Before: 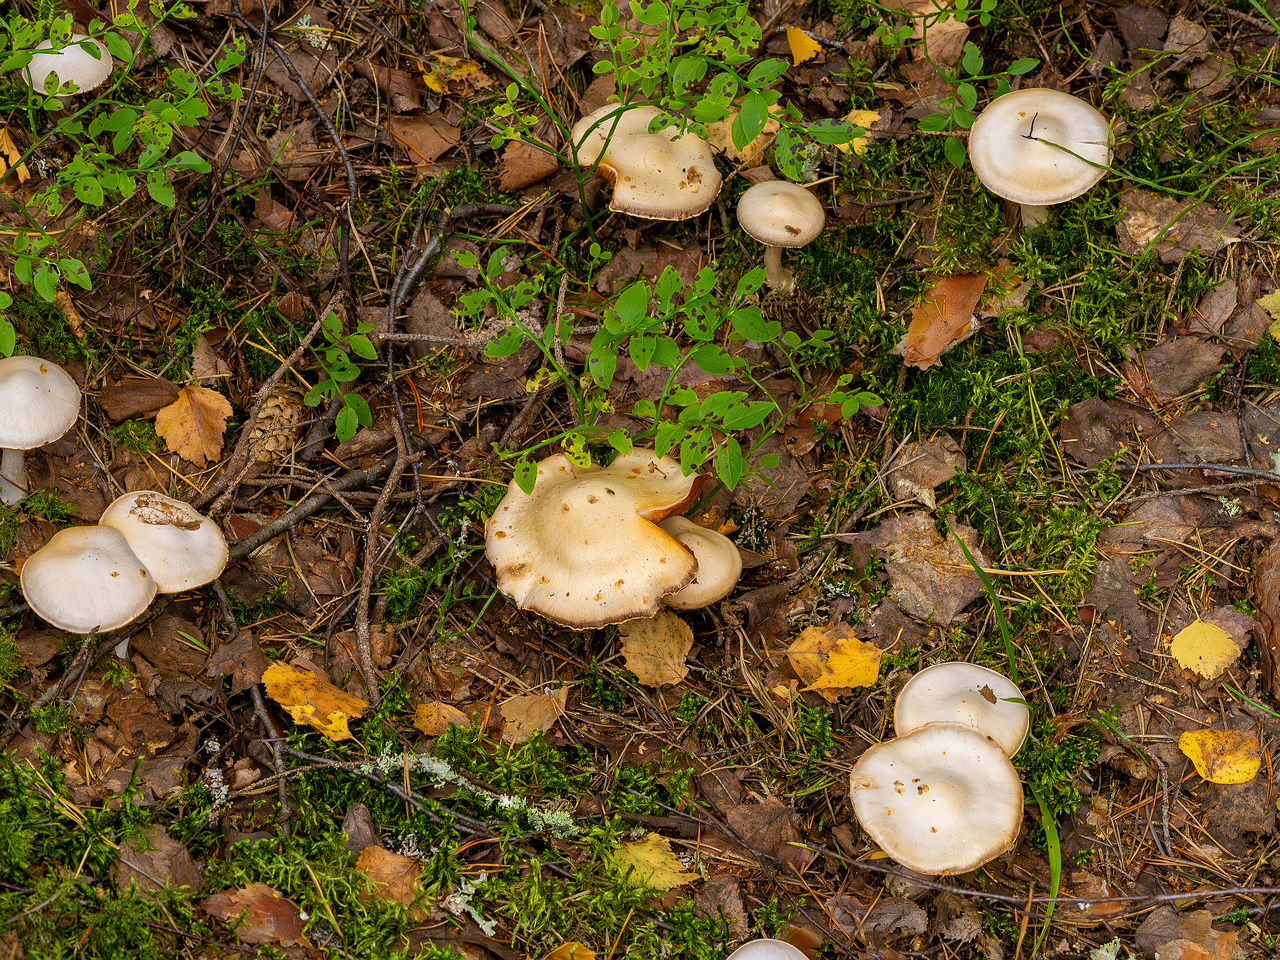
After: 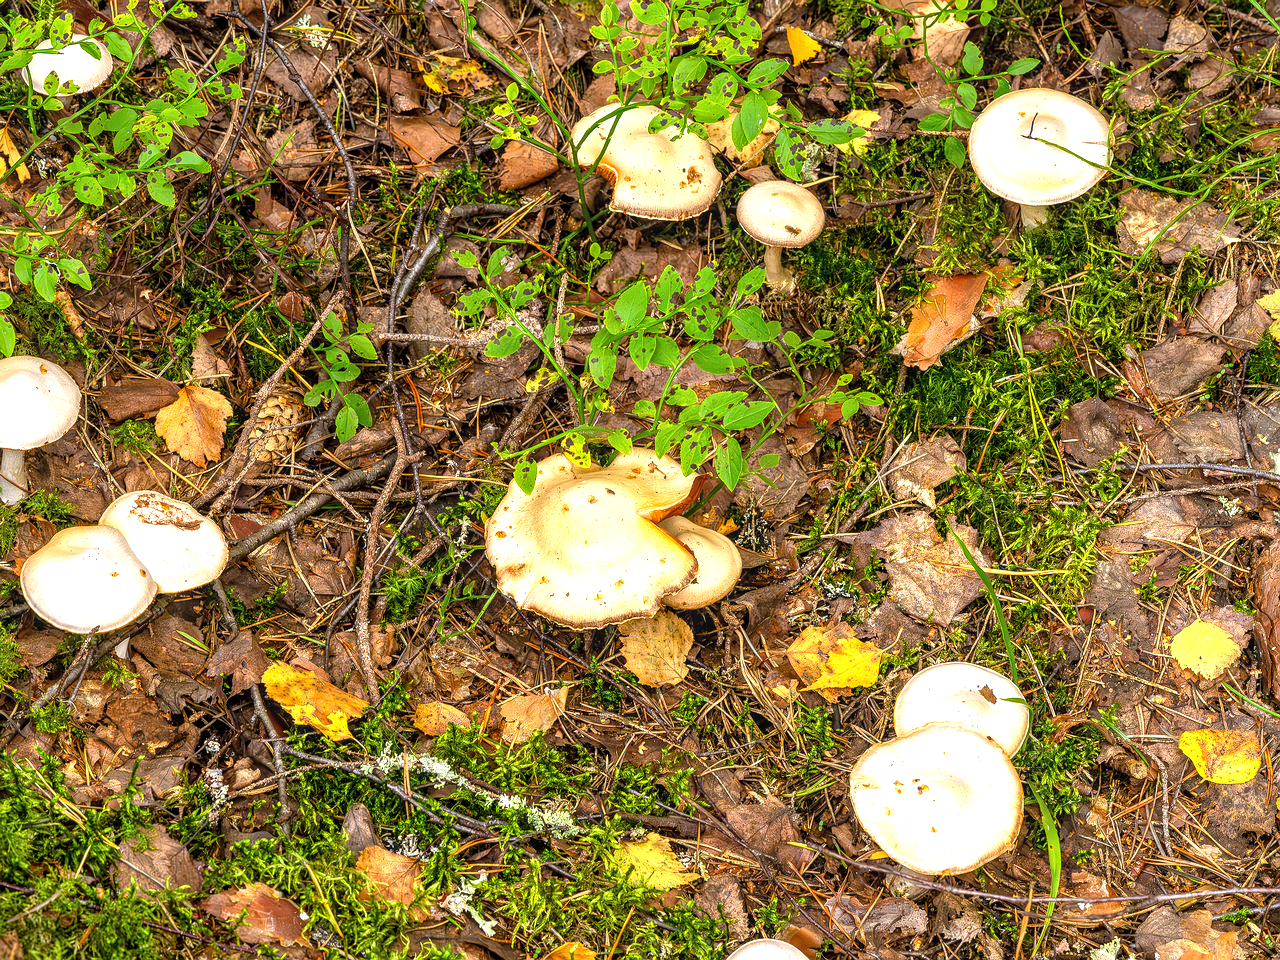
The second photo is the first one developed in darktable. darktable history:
exposure: black level correction 0, exposure 1.2 EV, compensate highlight preservation false
local contrast: on, module defaults
